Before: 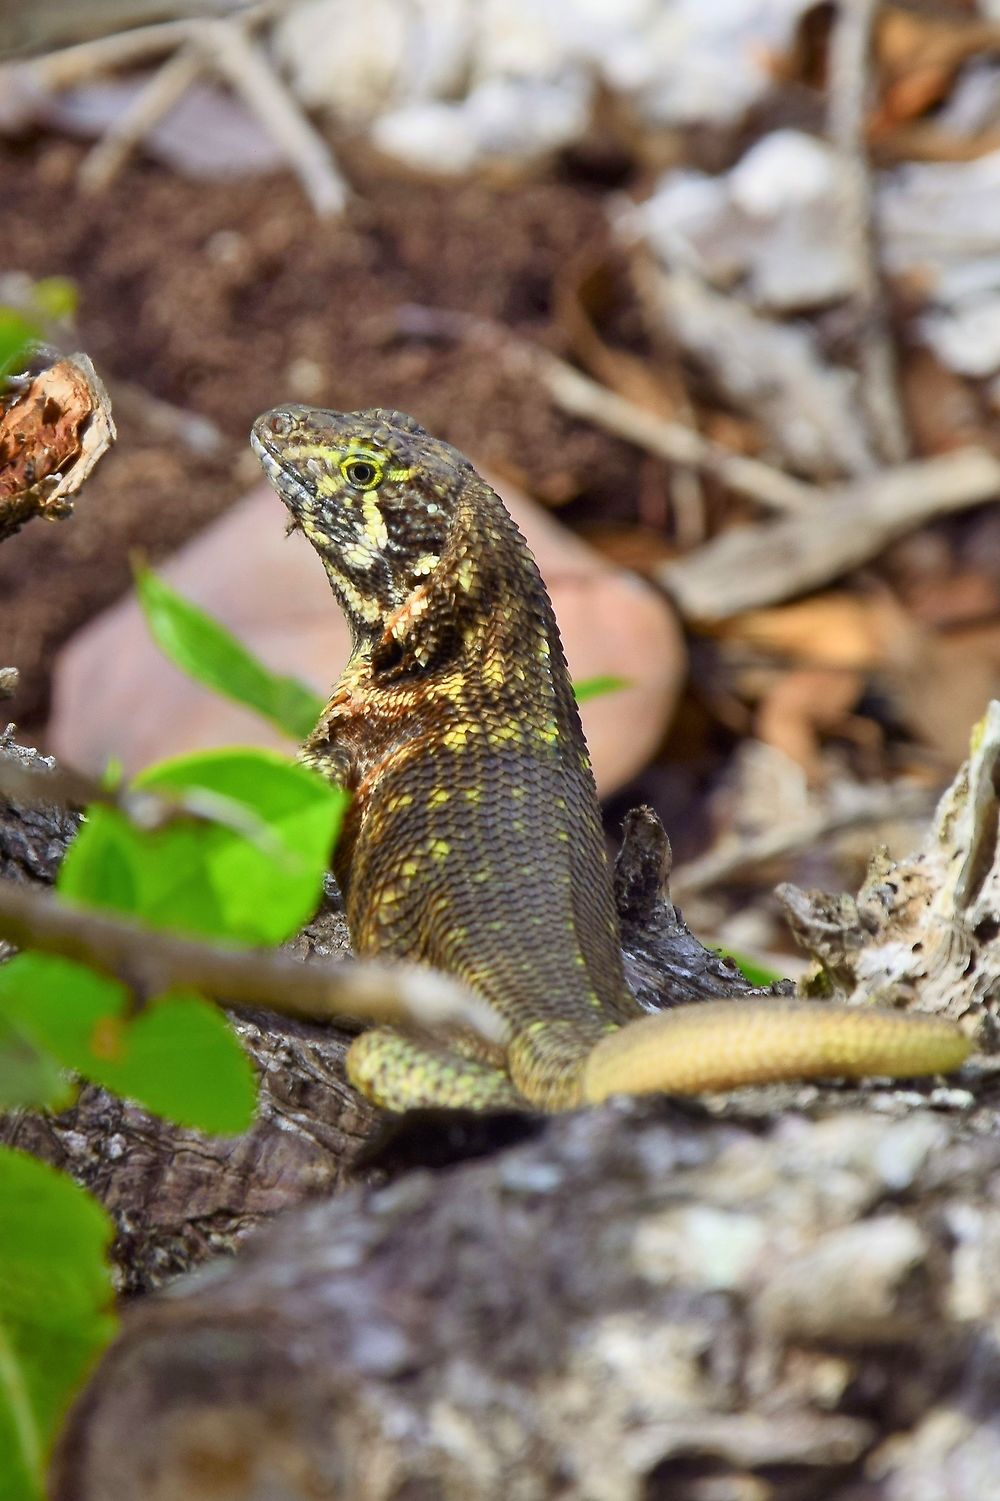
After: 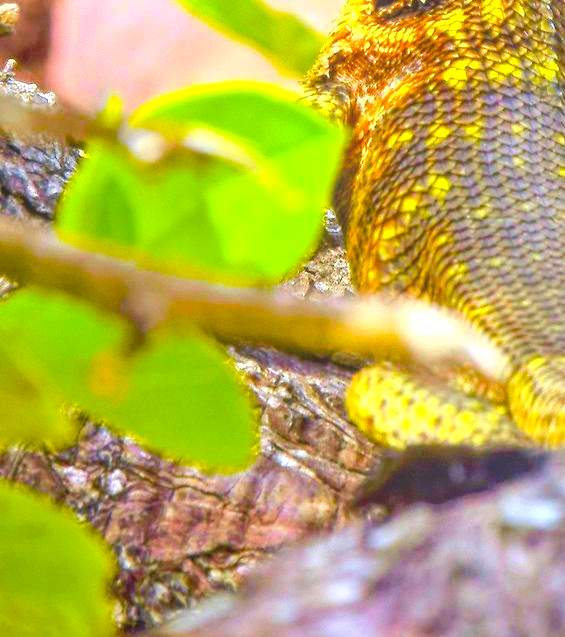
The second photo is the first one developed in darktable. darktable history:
tone curve: curves: ch0 [(0, 0) (0.07, 0.052) (0.23, 0.254) (0.486, 0.53) (0.822, 0.825) (0.994, 0.955)]; ch1 [(0, 0) (0.226, 0.261) (0.379, 0.442) (0.469, 0.472) (0.495, 0.495) (0.514, 0.504) (0.561, 0.568) (0.59, 0.612) (1, 1)]; ch2 [(0, 0) (0.269, 0.299) (0.459, 0.441) (0.498, 0.499) (0.523, 0.52) (0.551, 0.576) (0.629, 0.643) (0.659, 0.681) (0.718, 0.764) (1, 1)], color space Lab, independent channels, preserve colors none
exposure: exposure 0.994 EV, compensate exposure bias true, compensate highlight preservation false
crop: top 44.267%, right 43.429%, bottom 13.232%
color balance rgb: power › hue 206.42°, highlights gain › chroma 0.935%, highlights gain › hue 27.53°, linear chroma grading › global chroma 15.019%, perceptual saturation grading › global saturation 20%, perceptual saturation grading › highlights 3.005%, perceptual saturation grading › shadows 50.251%, perceptual brilliance grading › highlights 9.262%, perceptual brilliance grading › mid-tones 4.969%, global vibrance 20%
local contrast: highlights 72%, shadows 19%, midtone range 0.197
